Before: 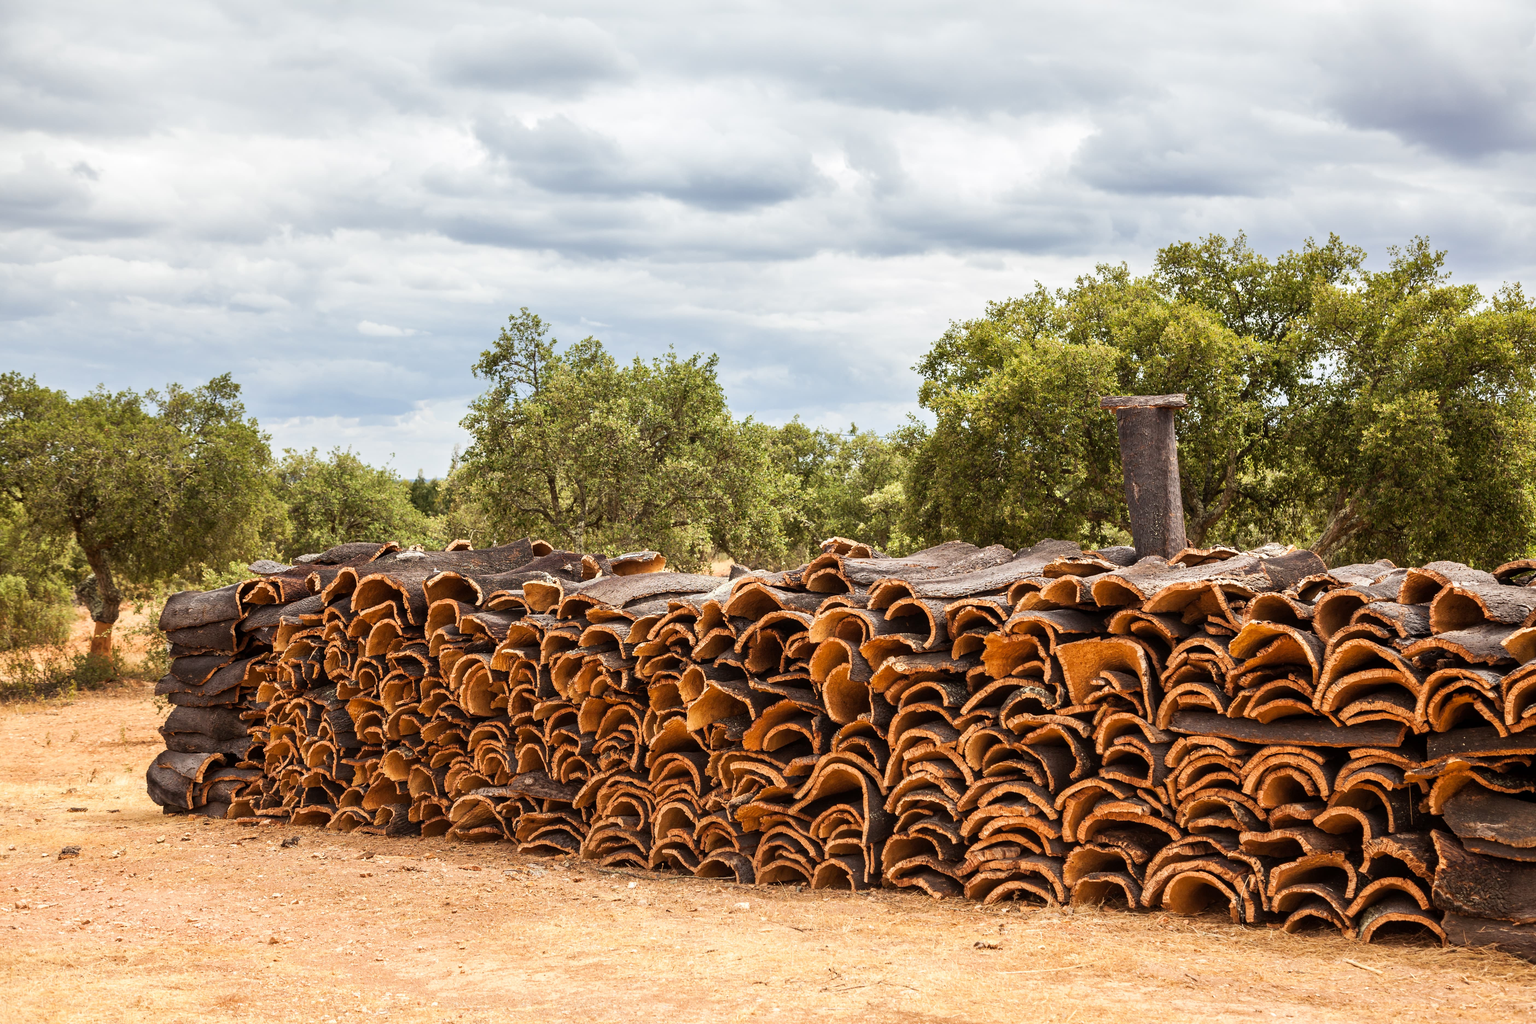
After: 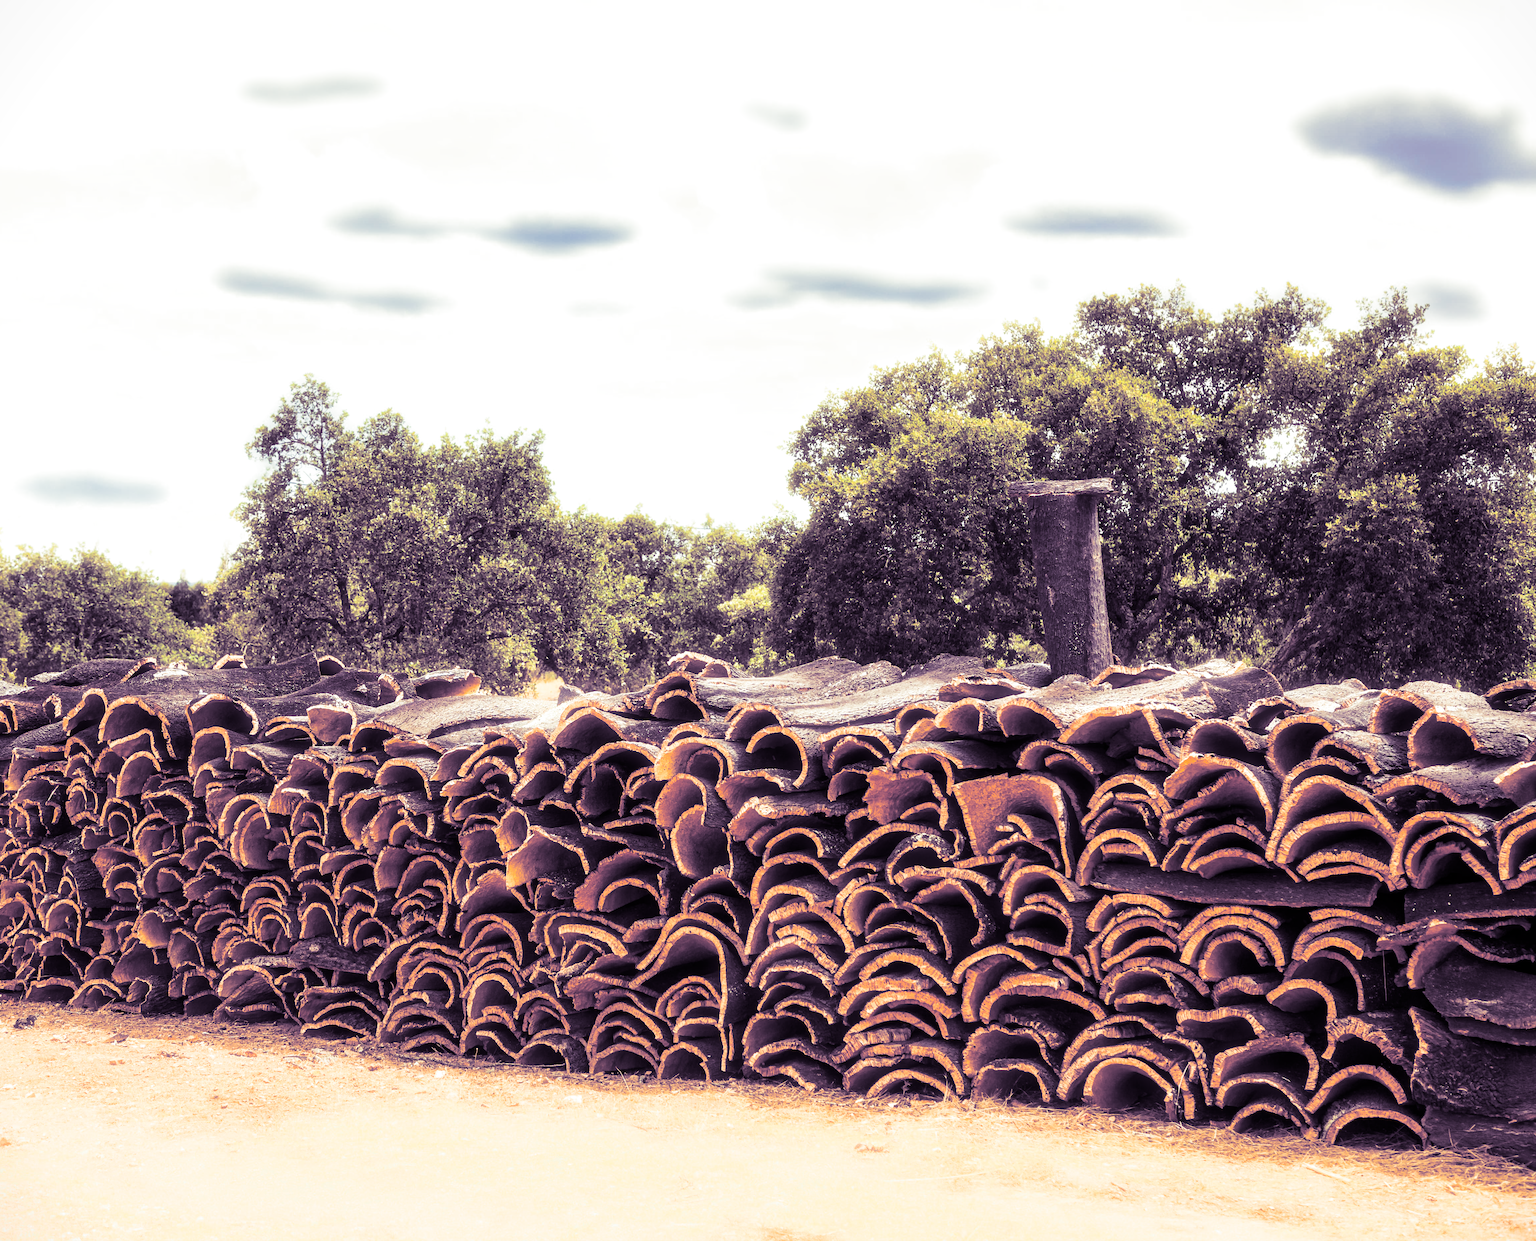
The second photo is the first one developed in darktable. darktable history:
crop: left 17.582%, bottom 0.031%
haze removal: compatibility mode true, adaptive false
vignetting: fall-off start 116.67%, fall-off radius 59.26%, brightness -0.31, saturation -0.056
bloom: size 5%, threshold 95%, strength 15%
tone equalizer: -8 EV -0.417 EV, -7 EV -0.389 EV, -6 EV -0.333 EV, -5 EV -0.222 EV, -3 EV 0.222 EV, -2 EV 0.333 EV, -1 EV 0.389 EV, +0 EV 0.417 EV, edges refinement/feathering 500, mask exposure compensation -1.57 EV, preserve details no
split-toning: shadows › hue 266.4°, shadows › saturation 0.4, highlights › hue 61.2°, highlights › saturation 0.3, compress 0%
